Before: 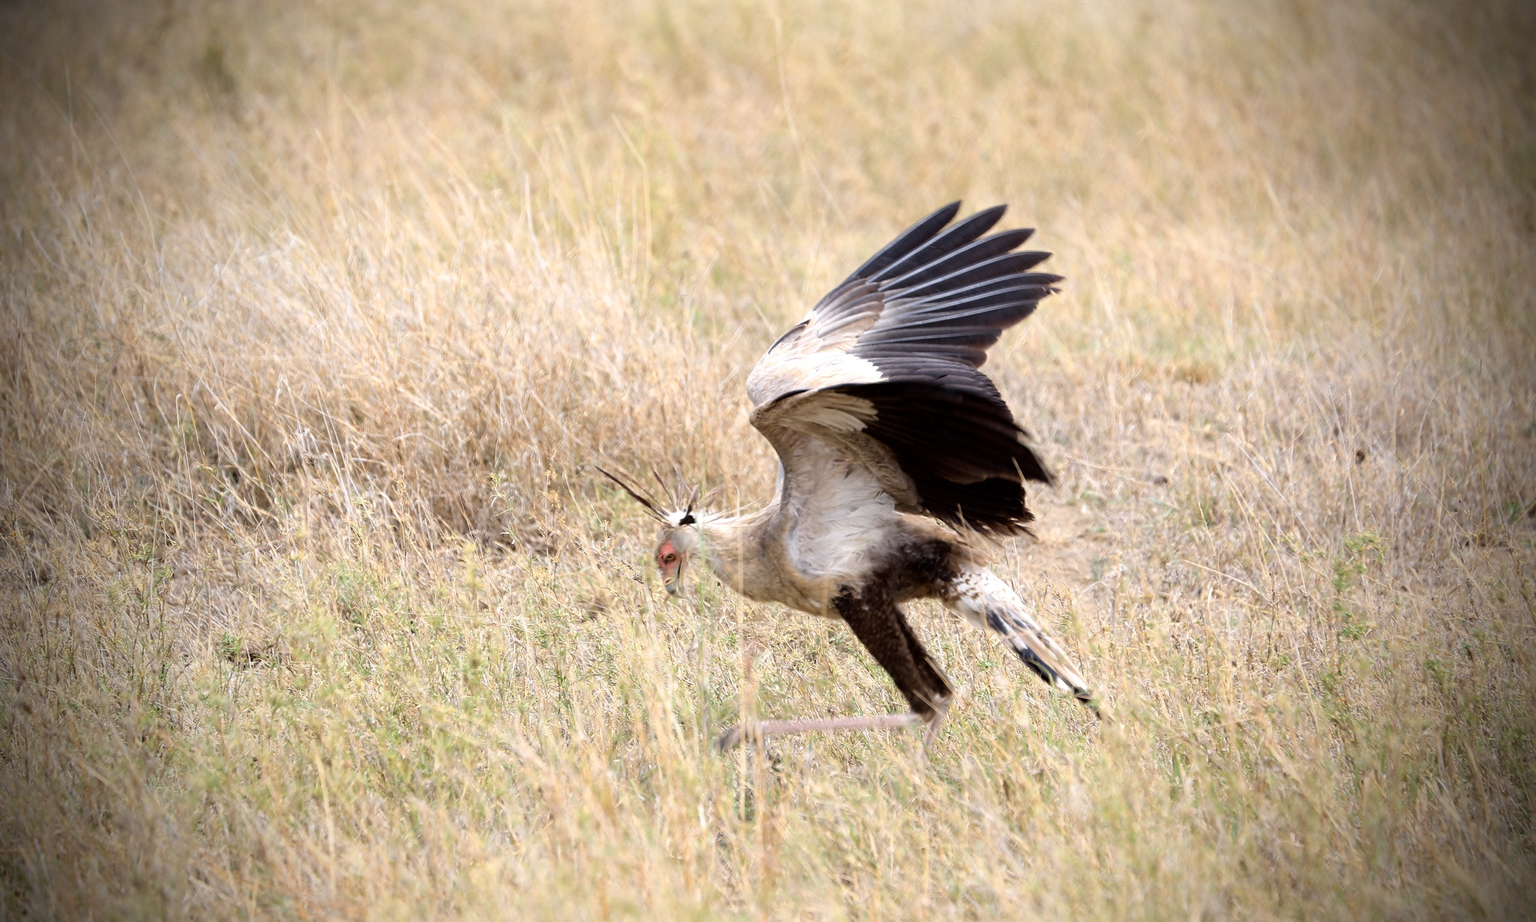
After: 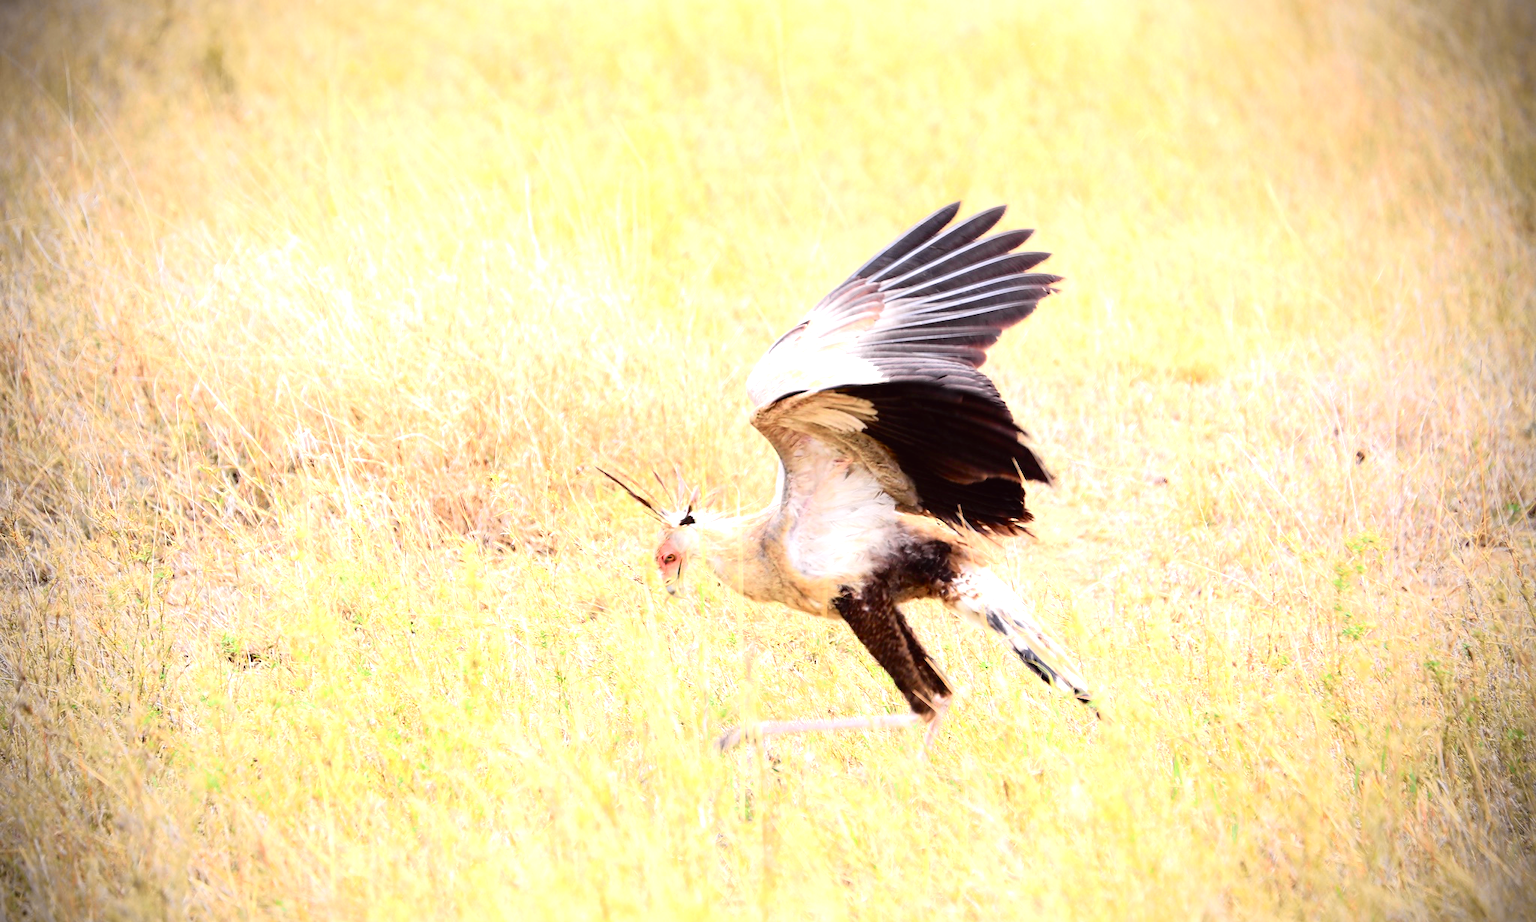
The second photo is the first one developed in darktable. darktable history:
tone curve: curves: ch0 [(0, 0.012) (0.144, 0.137) (0.326, 0.386) (0.489, 0.573) (0.656, 0.763) (0.849, 0.902) (1, 0.974)]; ch1 [(0, 0) (0.366, 0.367) (0.475, 0.453) (0.487, 0.501) (0.519, 0.527) (0.544, 0.579) (0.562, 0.619) (0.622, 0.694) (1, 1)]; ch2 [(0, 0) (0.333, 0.346) (0.375, 0.375) (0.424, 0.43) (0.476, 0.492) (0.502, 0.503) (0.533, 0.541) (0.572, 0.615) (0.605, 0.656) (0.641, 0.709) (1, 1)], color space Lab, independent channels, preserve colors none
exposure: black level correction 0, exposure 1.095 EV, compensate exposure bias true, compensate highlight preservation false
